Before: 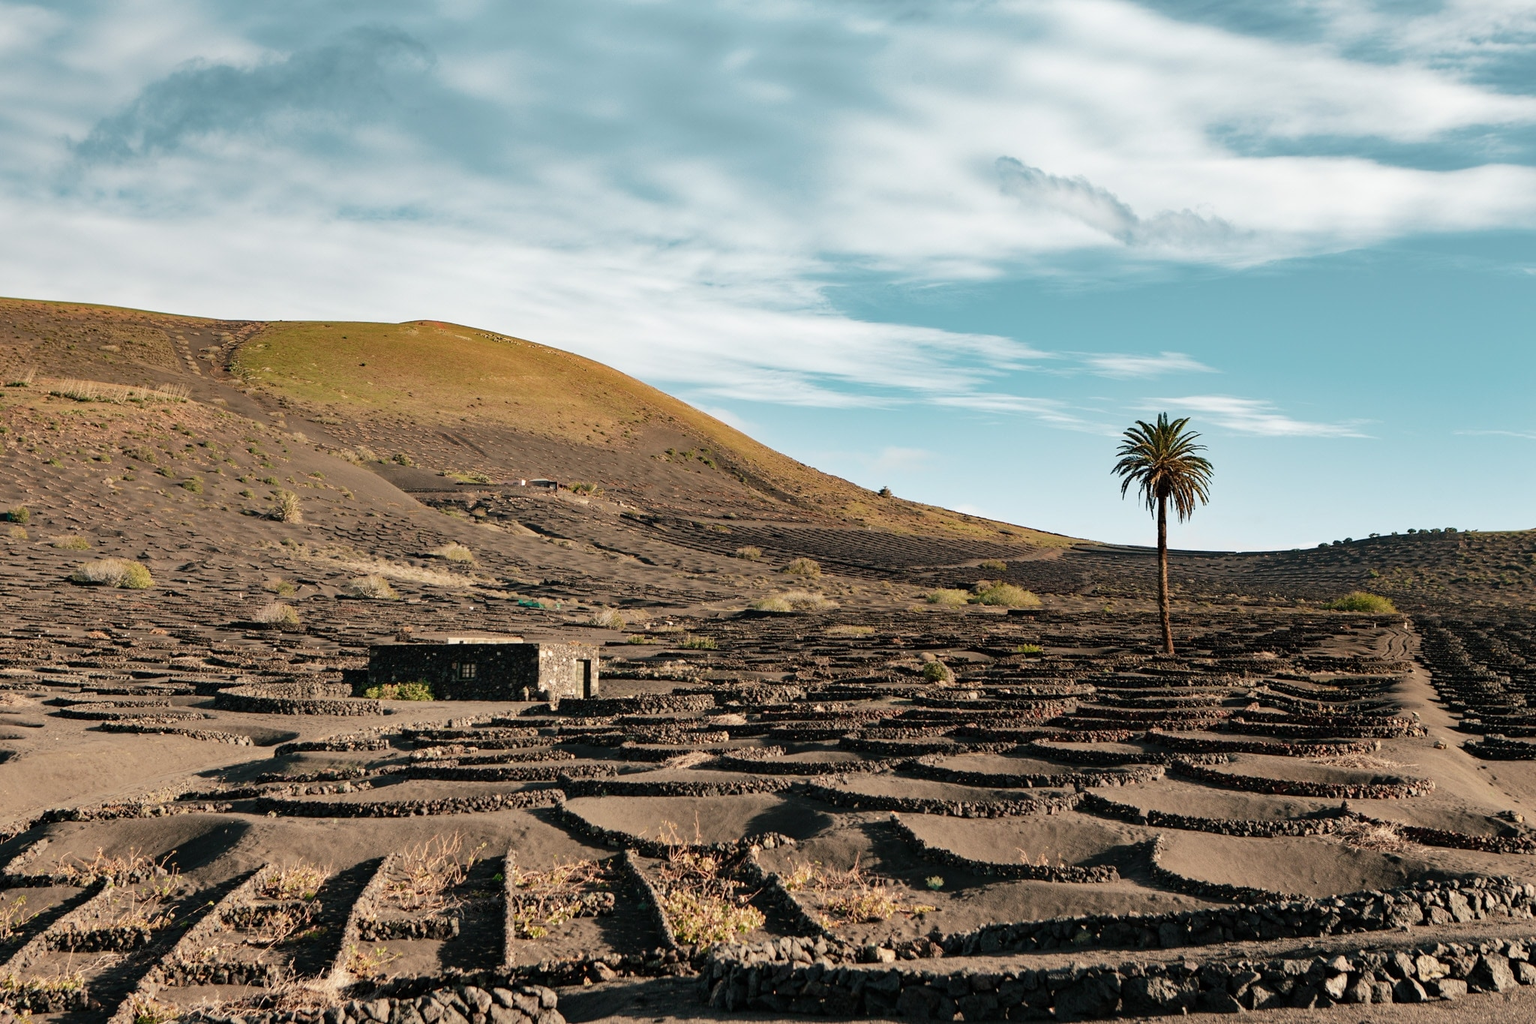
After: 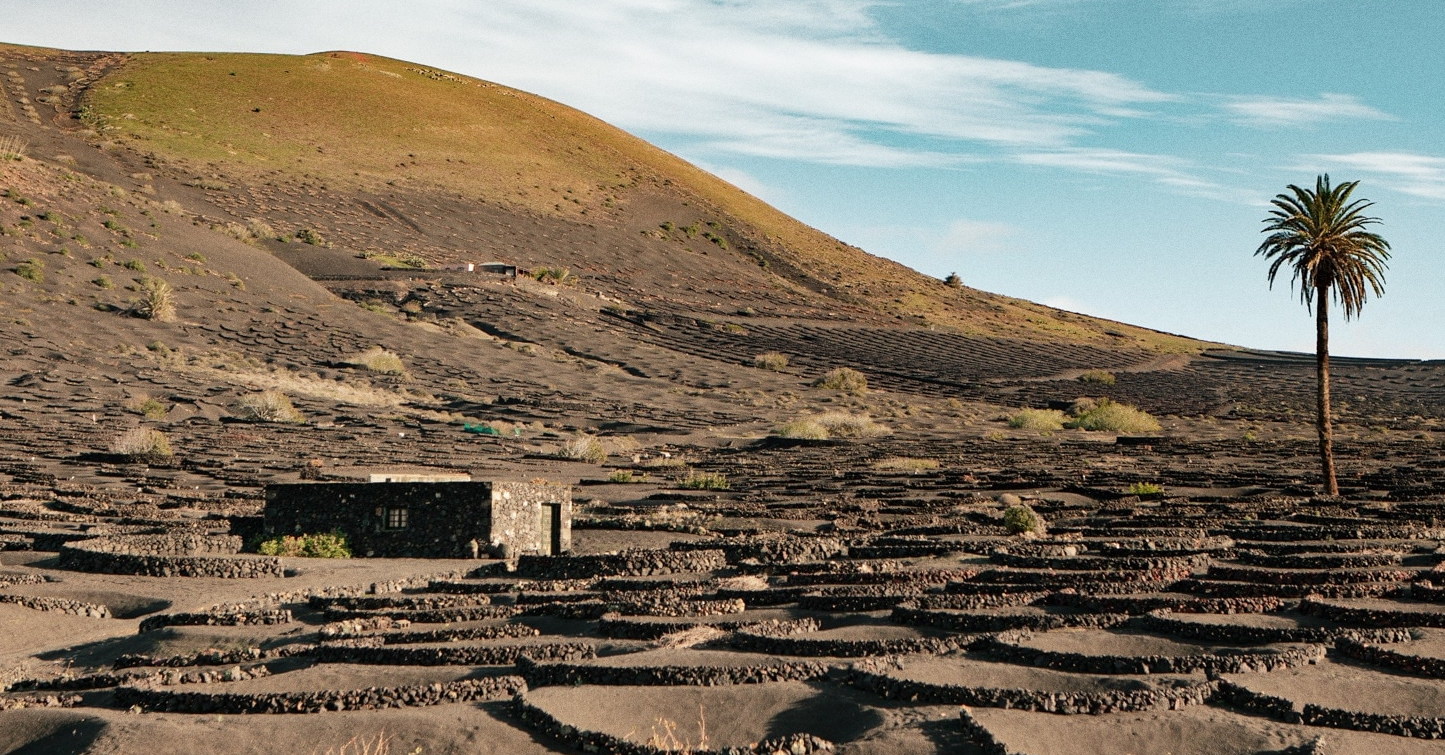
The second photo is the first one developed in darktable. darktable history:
crop: left 11.123%, top 27.61%, right 18.3%, bottom 17.034%
grain: coarseness 0.09 ISO
